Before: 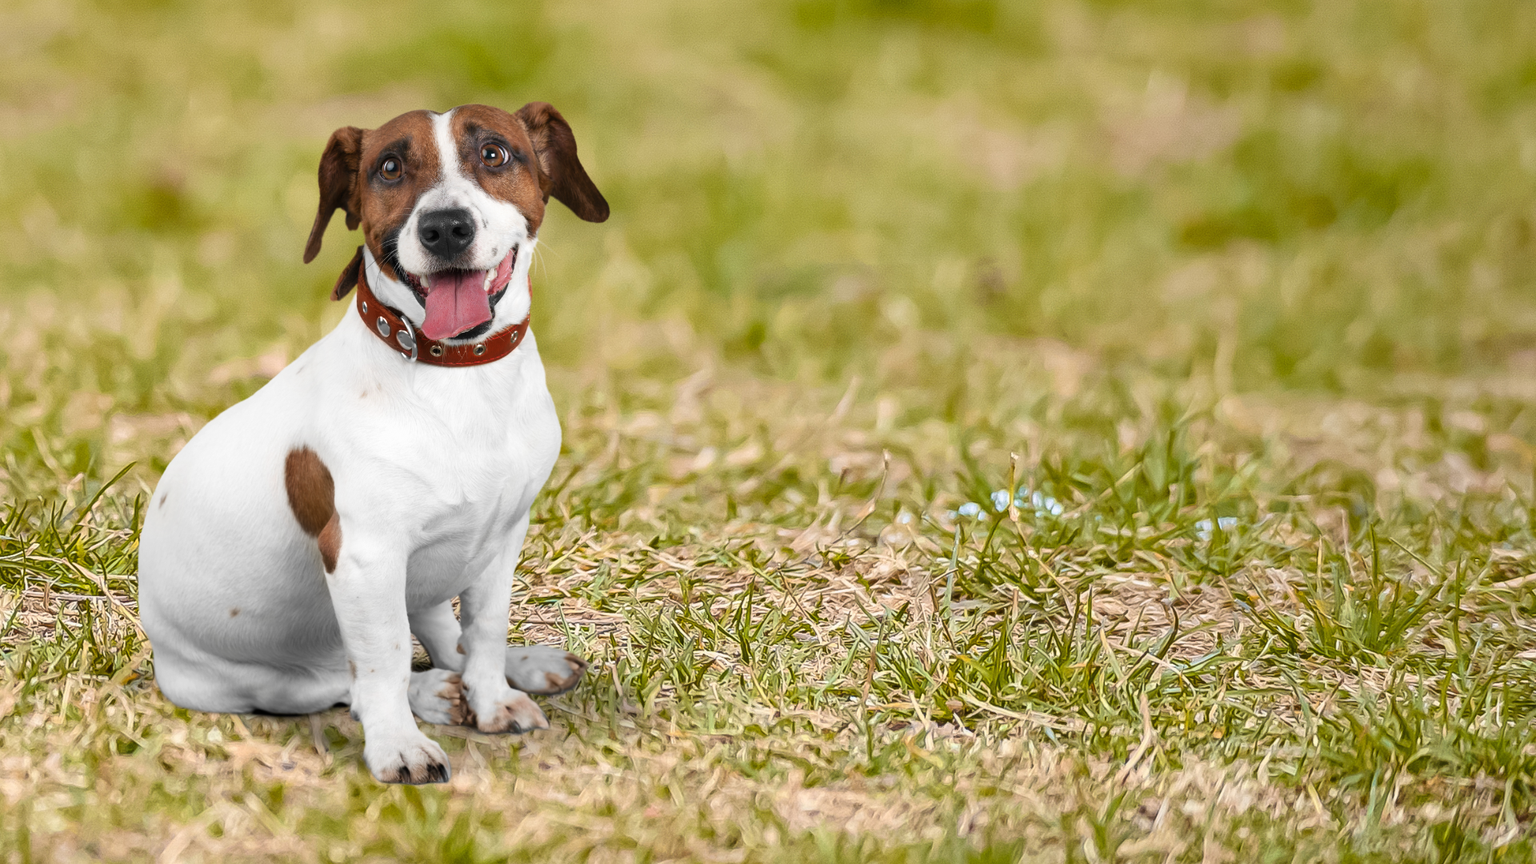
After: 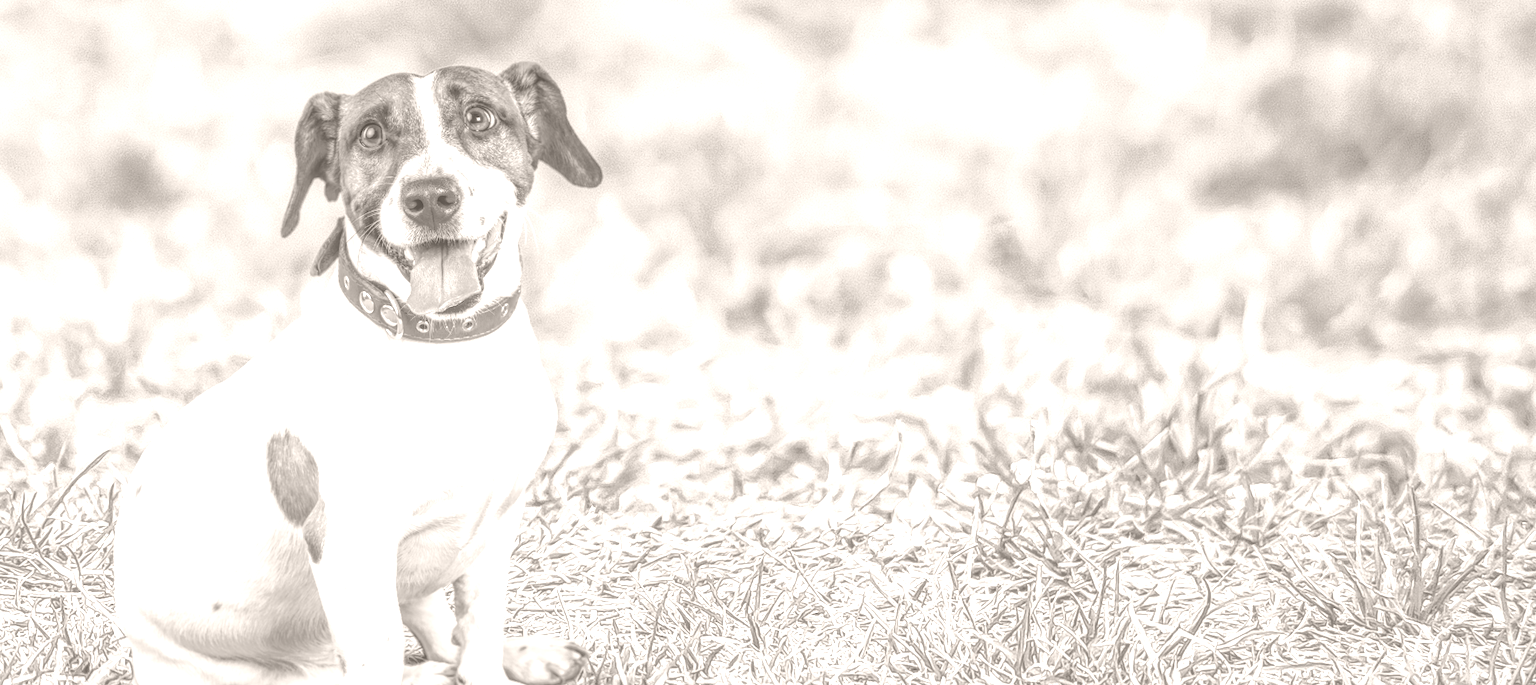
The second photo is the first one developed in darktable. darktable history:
crop: left 2.737%, top 7.287%, right 3.421%, bottom 20.179%
colorize: hue 34.49°, saturation 35.33%, source mix 100%, lightness 55%, version 1
tone equalizer: on, module defaults
color correction: highlights a* 19.59, highlights b* 27.49, shadows a* 3.46, shadows b* -17.28, saturation 0.73
local contrast: highlights 20%, shadows 30%, detail 200%, midtone range 0.2
rotate and perspective: rotation -1.24°, automatic cropping off
white balance: emerald 1
velvia: strength 75%
